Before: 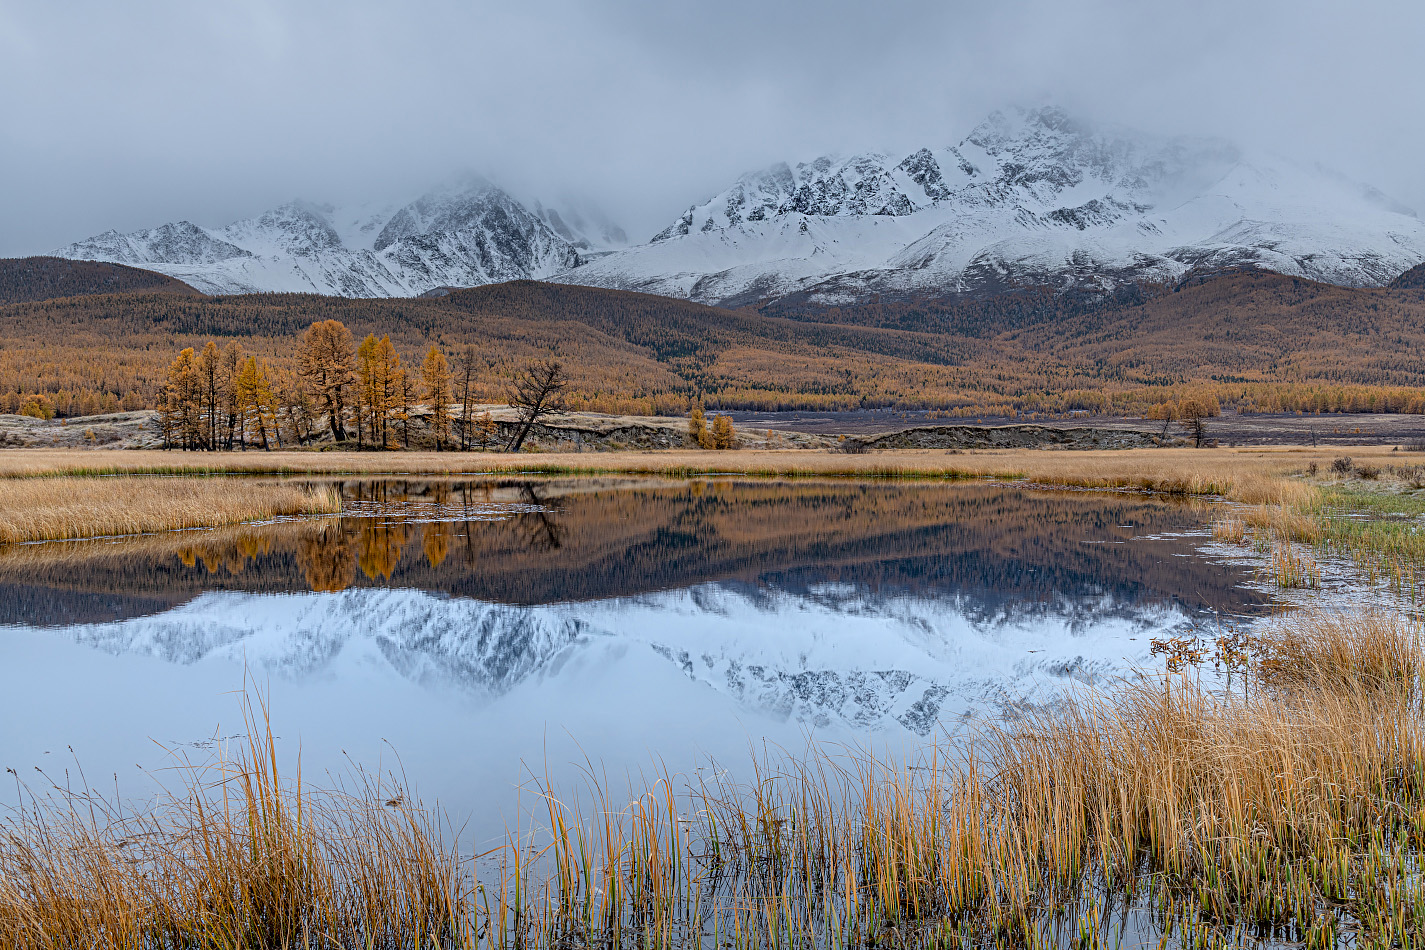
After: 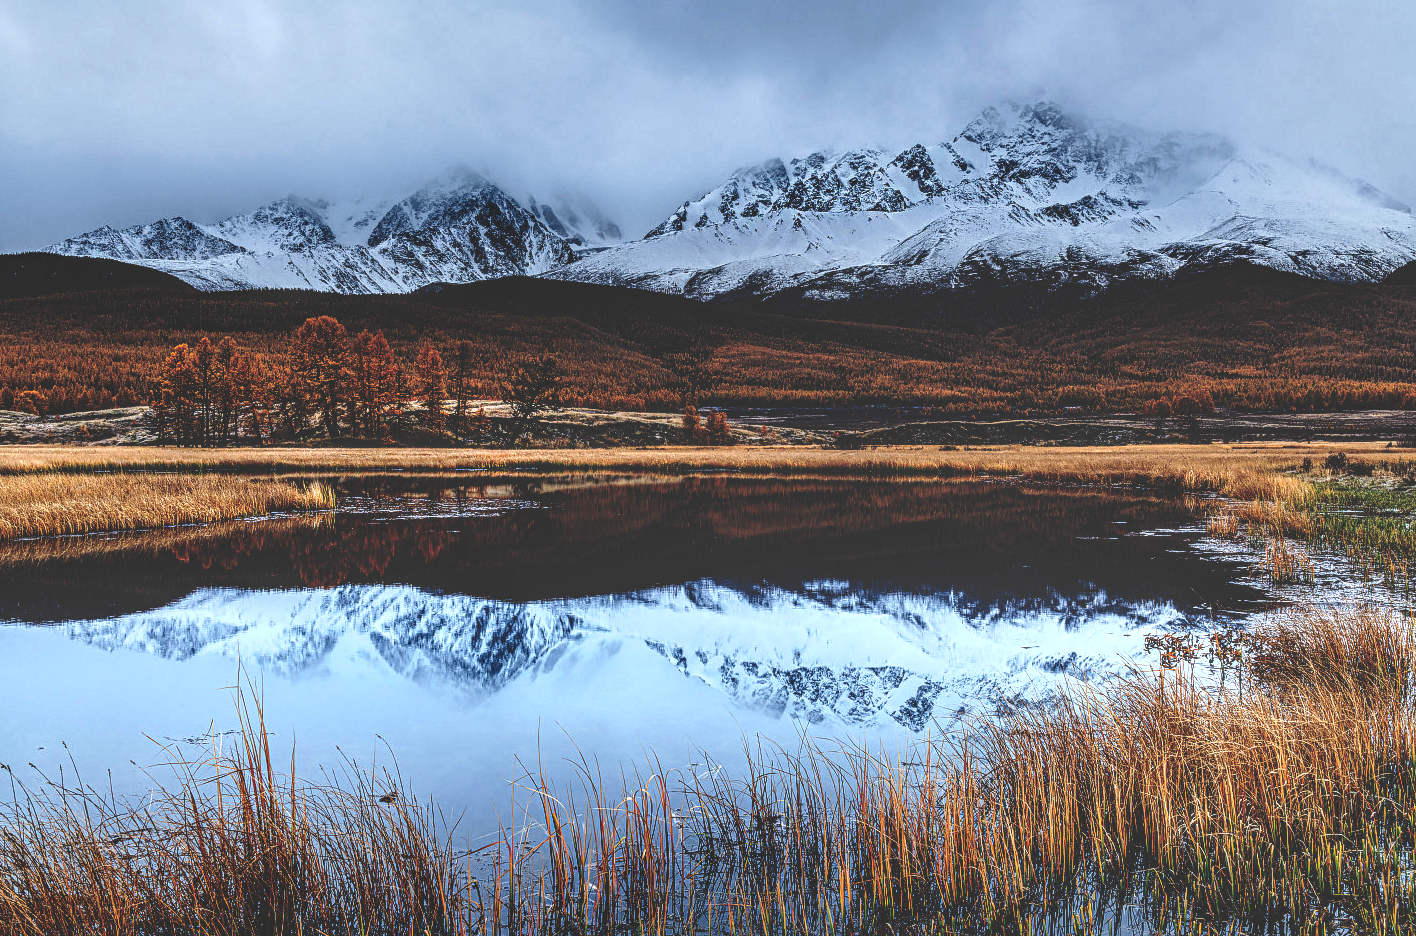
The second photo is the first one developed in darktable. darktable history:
base curve: curves: ch0 [(0, 0.036) (0.083, 0.04) (0.804, 1)], preserve colors none
crop: left 0.427%, top 0.489%, right 0.135%, bottom 0.946%
local contrast: highlights 60%, shadows 61%, detail 160%
levels: levels [0.026, 0.507, 0.987]
tone curve: curves: ch0 [(0, 0) (0.003, 0.211) (0.011, 0.211) (0.025, 0.215) (0.044, 0.218) (0.069, 0.224) (0.1, 0.227) (0.136, 0.233) (0.177, 0.247) (0.224, 0.275) (0.277, 0.309) (0.335, 0.366) (0.399, 0.438) (0.468, 0.515) (0.543, 0.586) (0.623, 0.658) (0.709, 0.735) (0.801, 0.821) (0.898, 0.889) (1, 1)], preserve colors none
